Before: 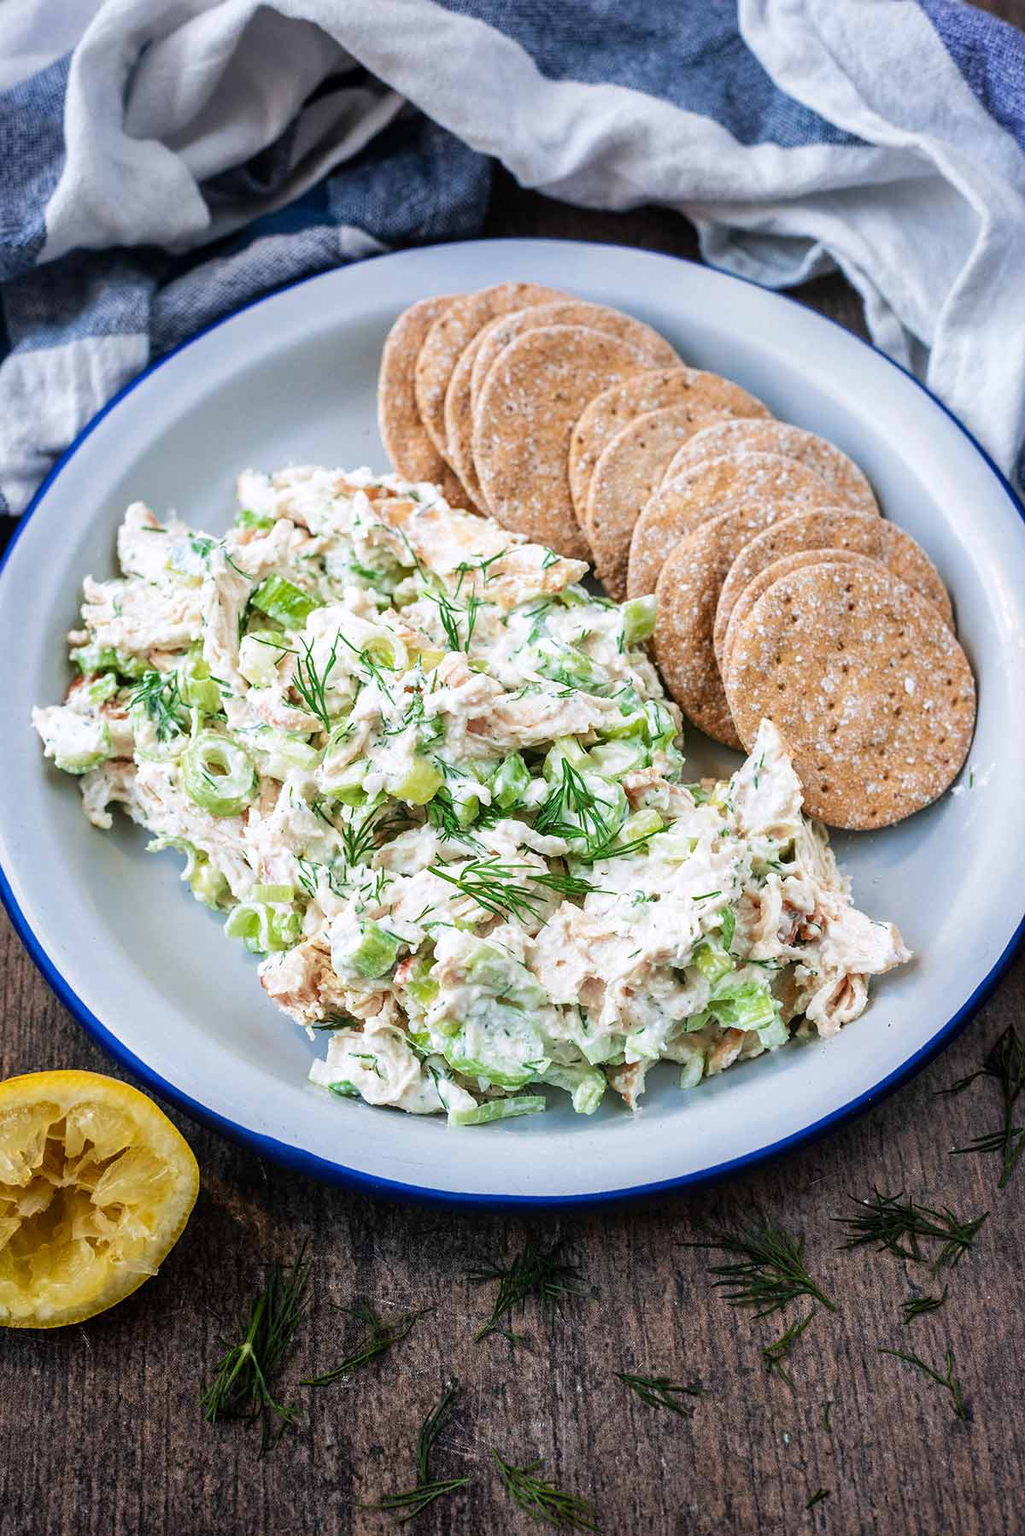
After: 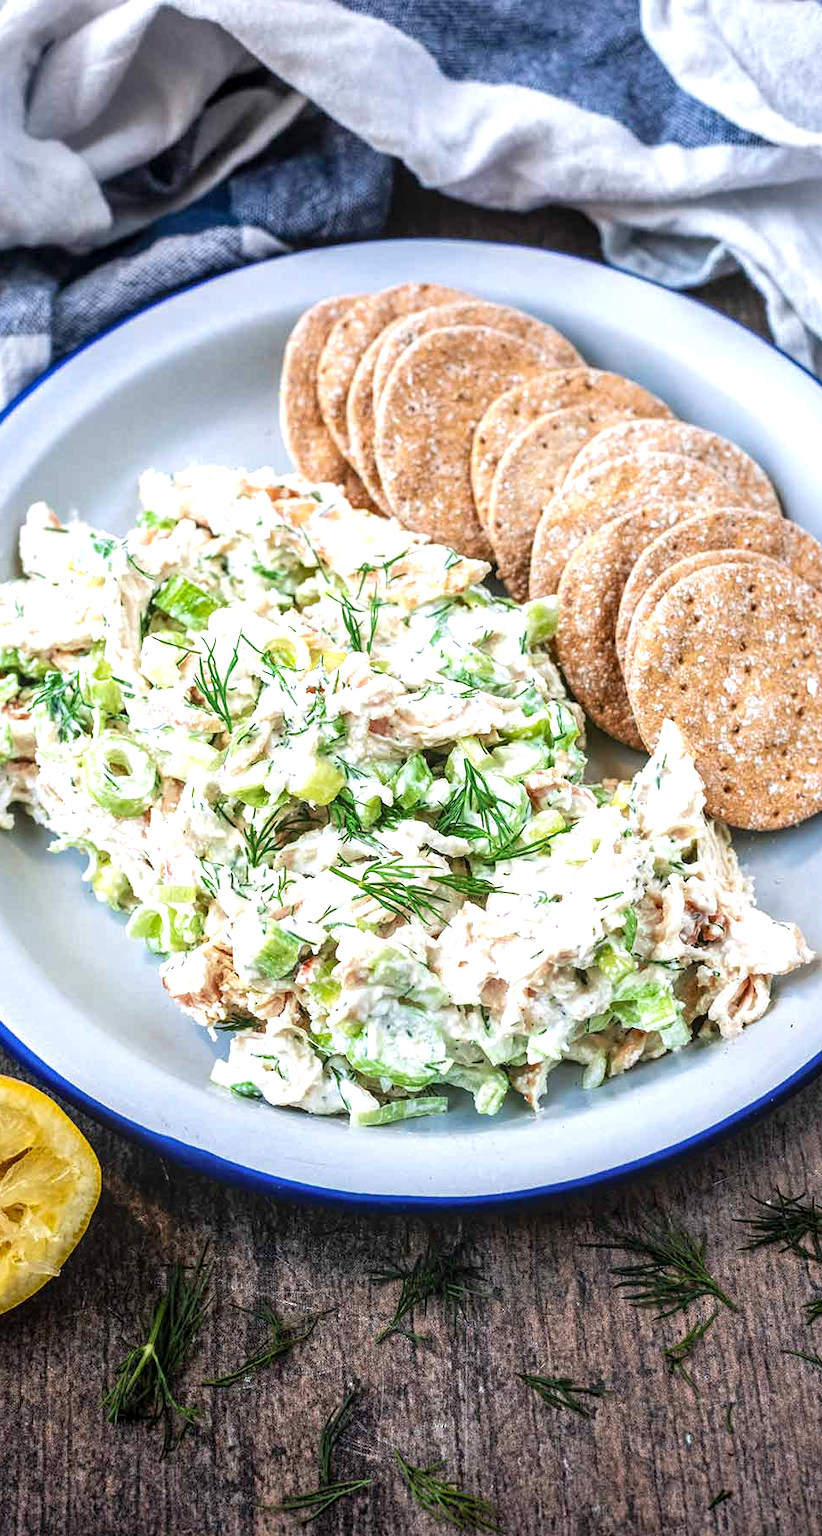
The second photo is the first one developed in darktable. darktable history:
local contrast: on, module defaults
crop and rotate: left 9.587%, right 10.19%
vignetting: fall-off start 92.76%, brightness -0.184, saturation -0.29
exposure: black level correction 0, exposure 0.498 EV, compensate highlight preservation false
